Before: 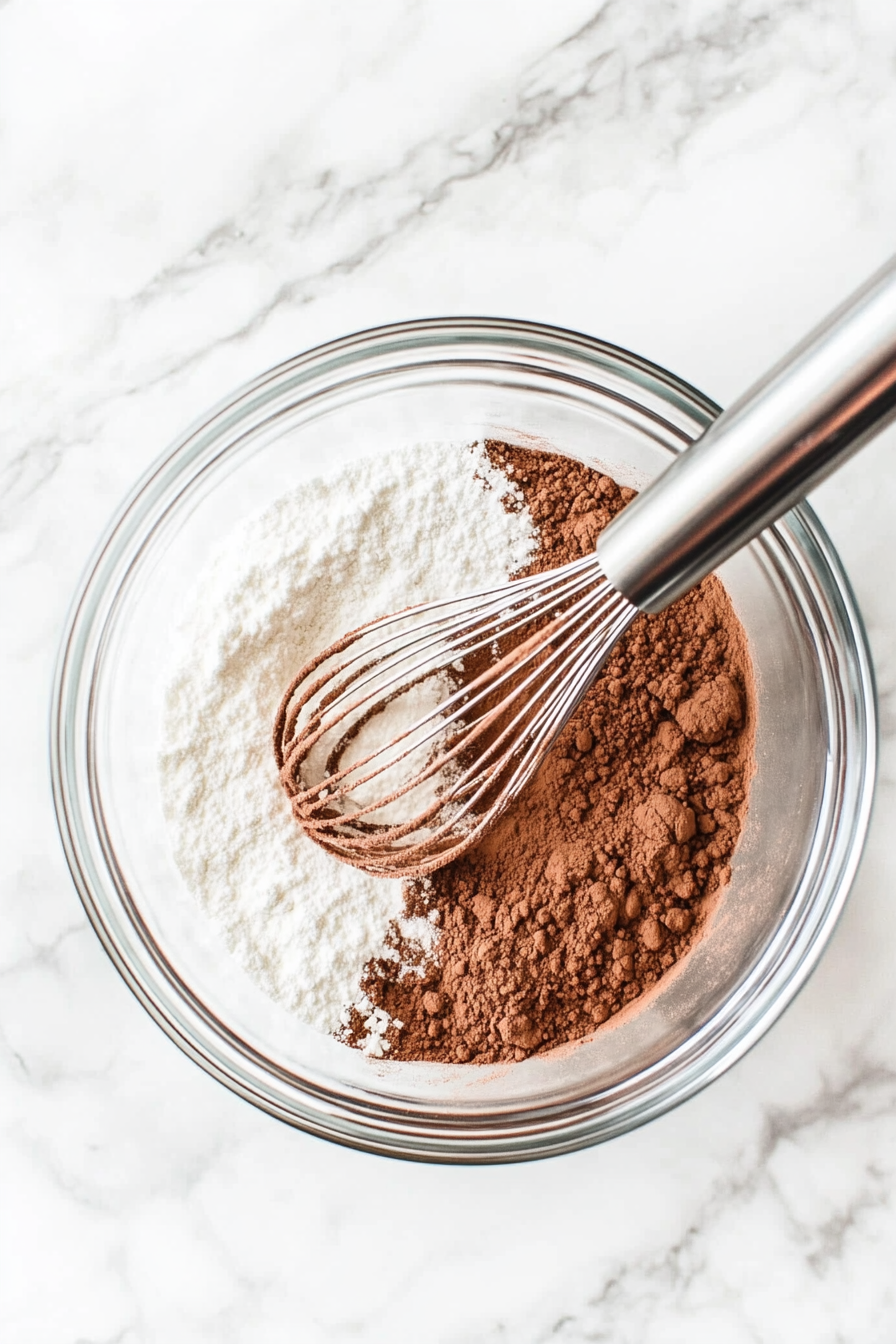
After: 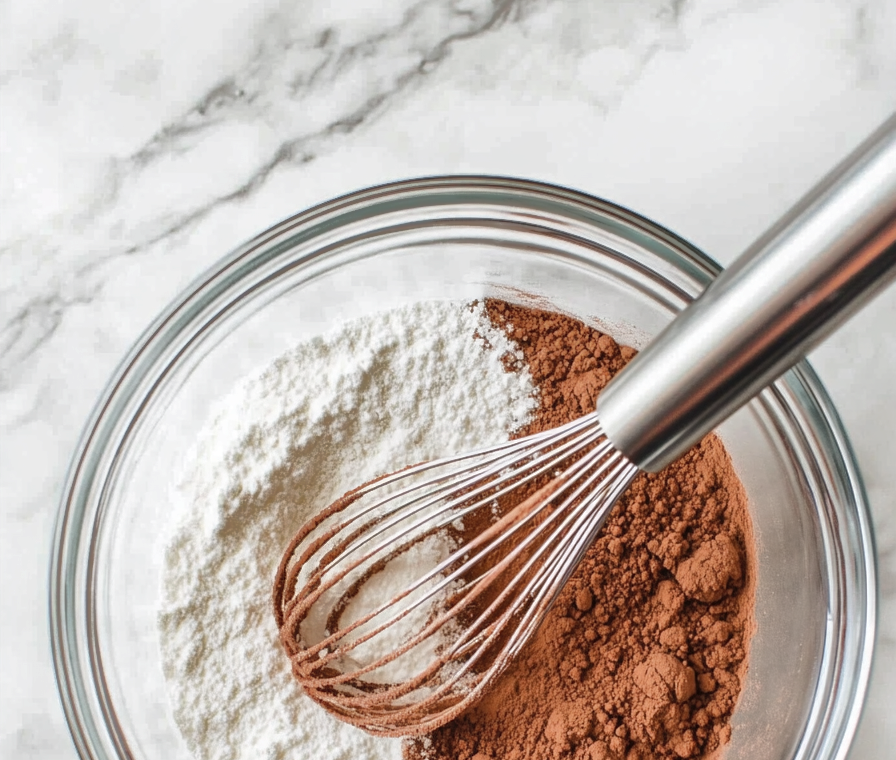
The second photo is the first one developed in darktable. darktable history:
shadows and highlights: shadows 39.95, highlights -59.78
crop and rotate: top 10.506%, bottom 32.897%
